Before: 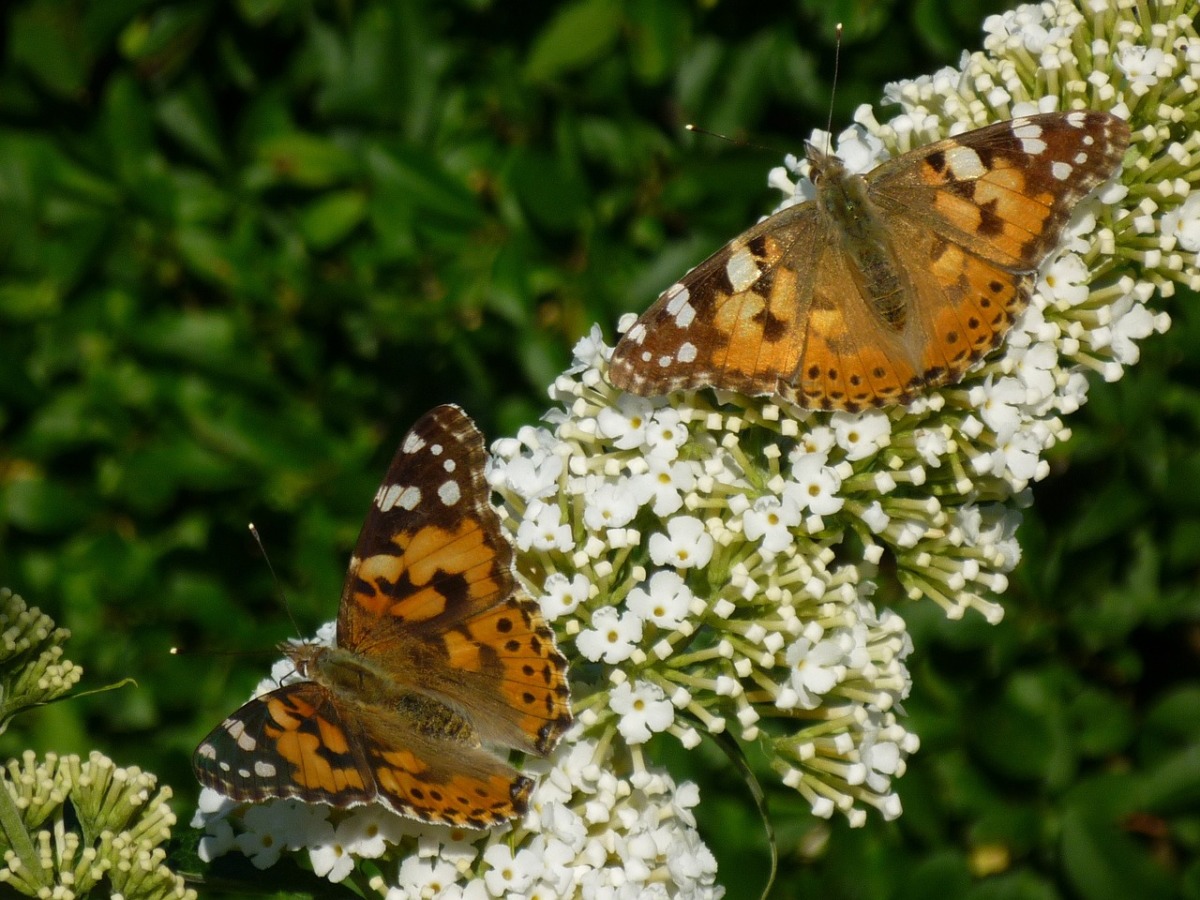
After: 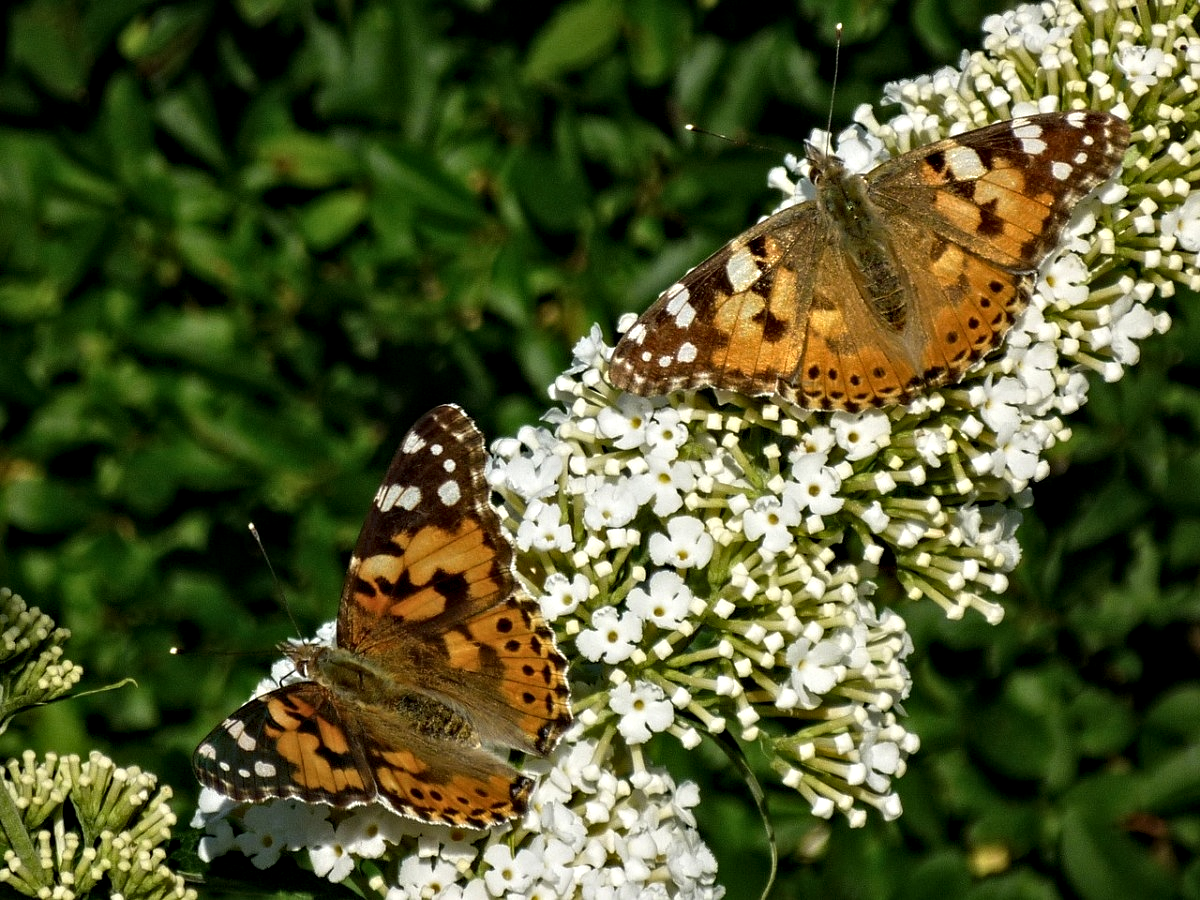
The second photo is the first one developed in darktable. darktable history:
contrast equalizer: y [[0.5, 0.542, 0.583, 0.625, 0.667, 0.708], [0.5 ×6], [0.5 ×6], [0 ×6], [0 ×6]]
